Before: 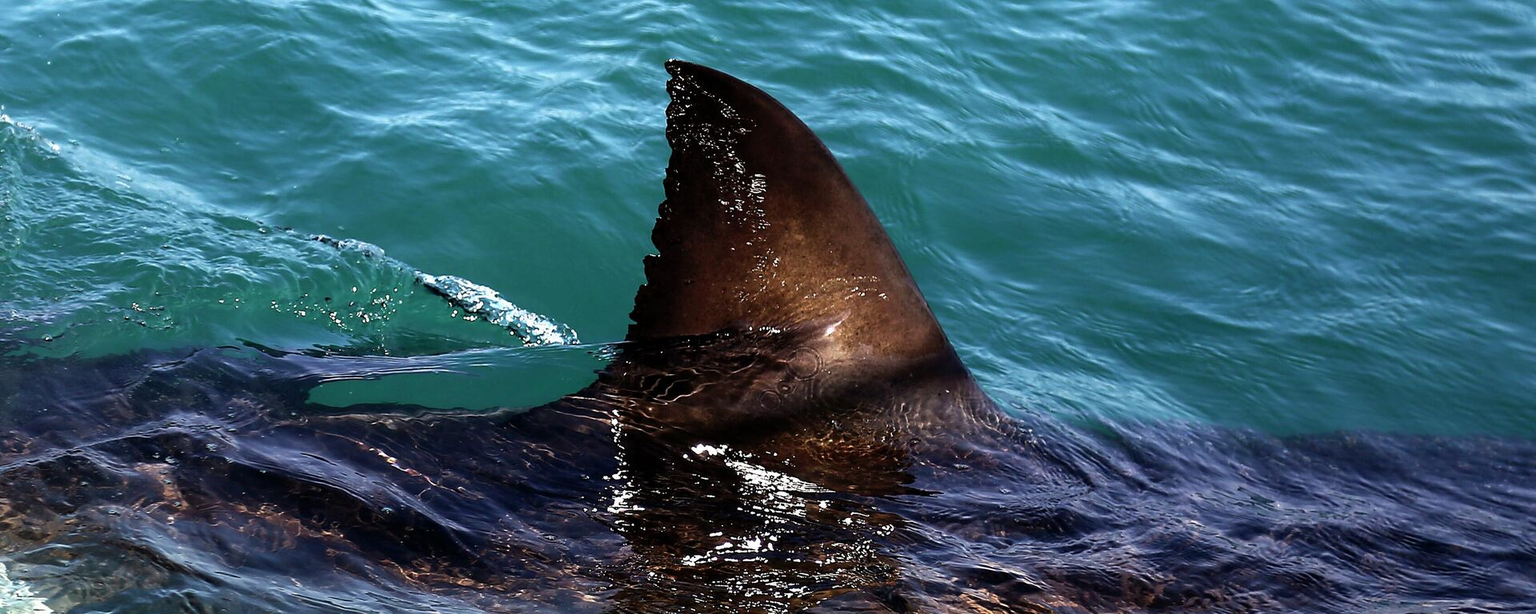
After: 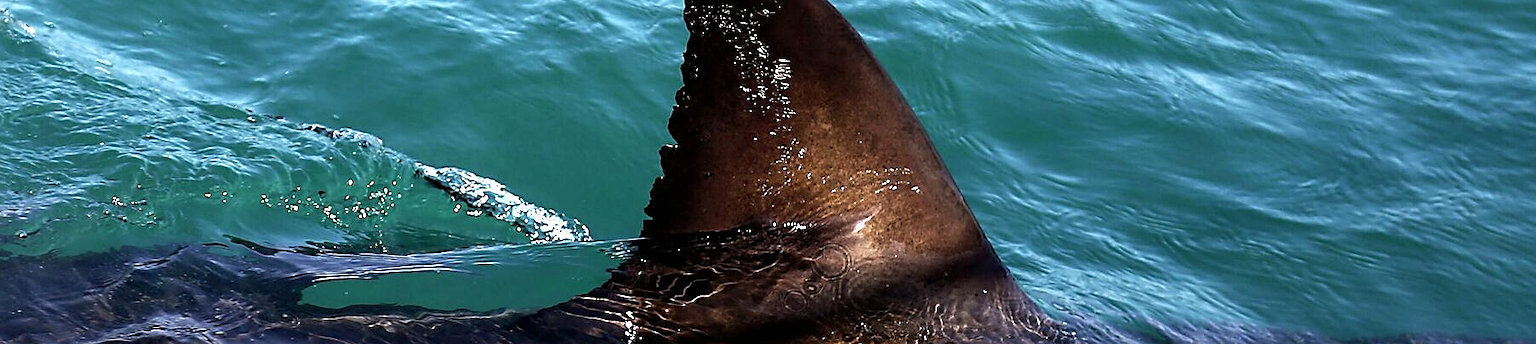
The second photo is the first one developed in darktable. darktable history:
exposure: exposure 0.21 EV, compensate highlight preservation false
local contrast: highlights 100%, shadows 100%, detail 120%, midtone range 0.2
sharpen: on, module defaults
crop: left 1.788%, top 19.459%, right 4.723%, bottom 28.097%
